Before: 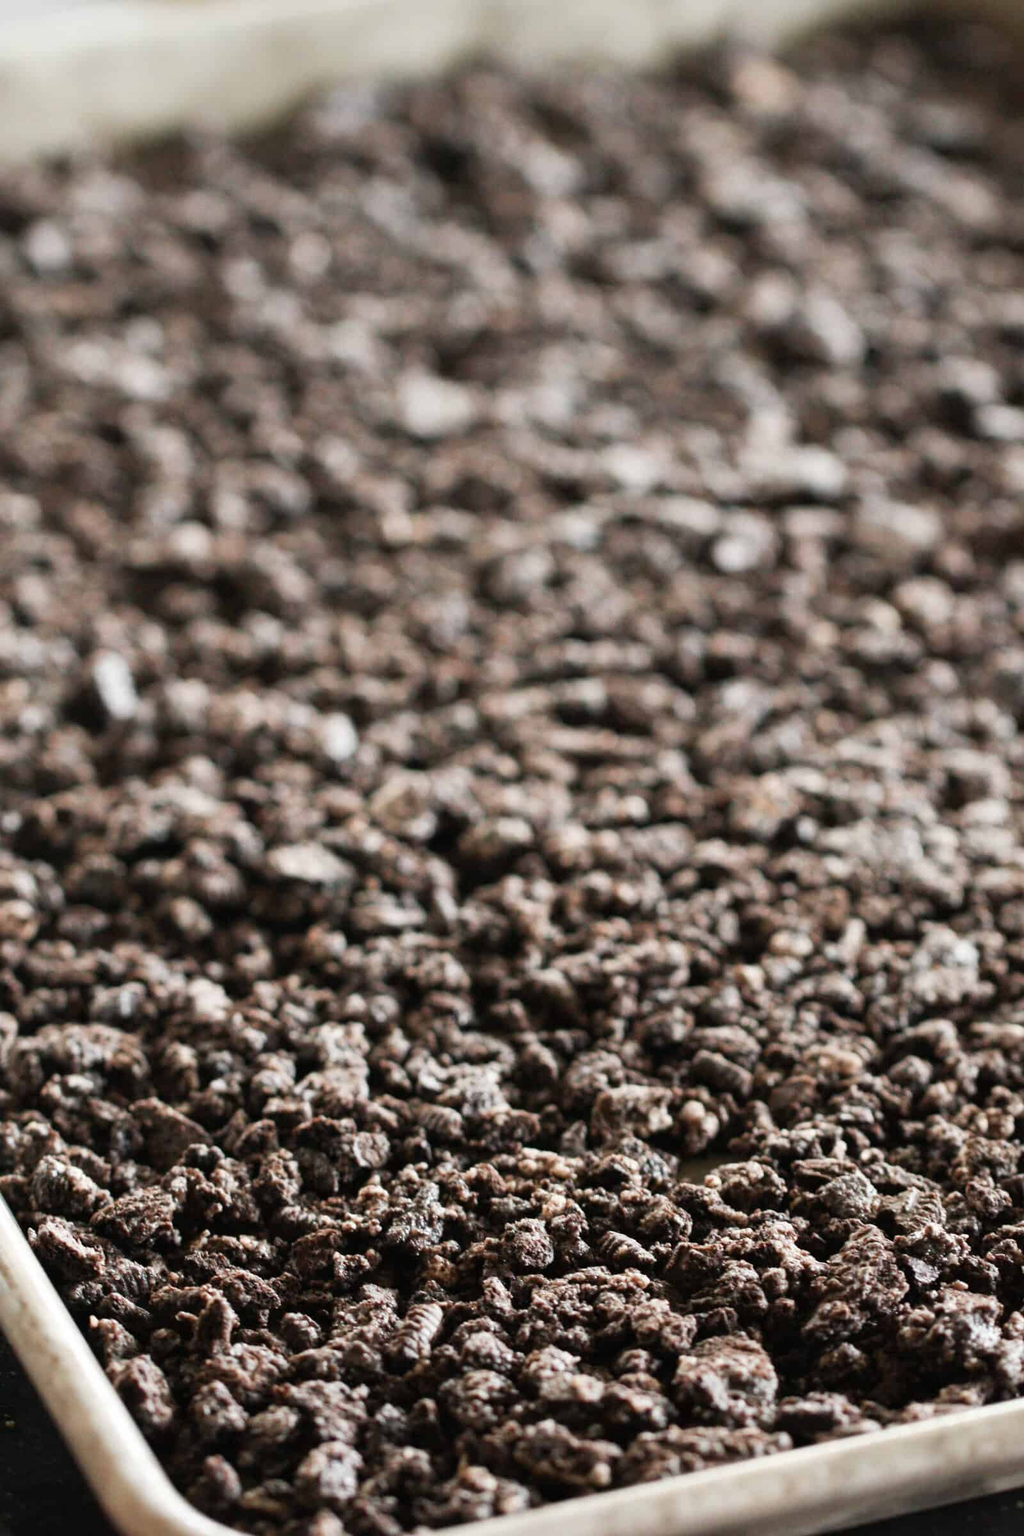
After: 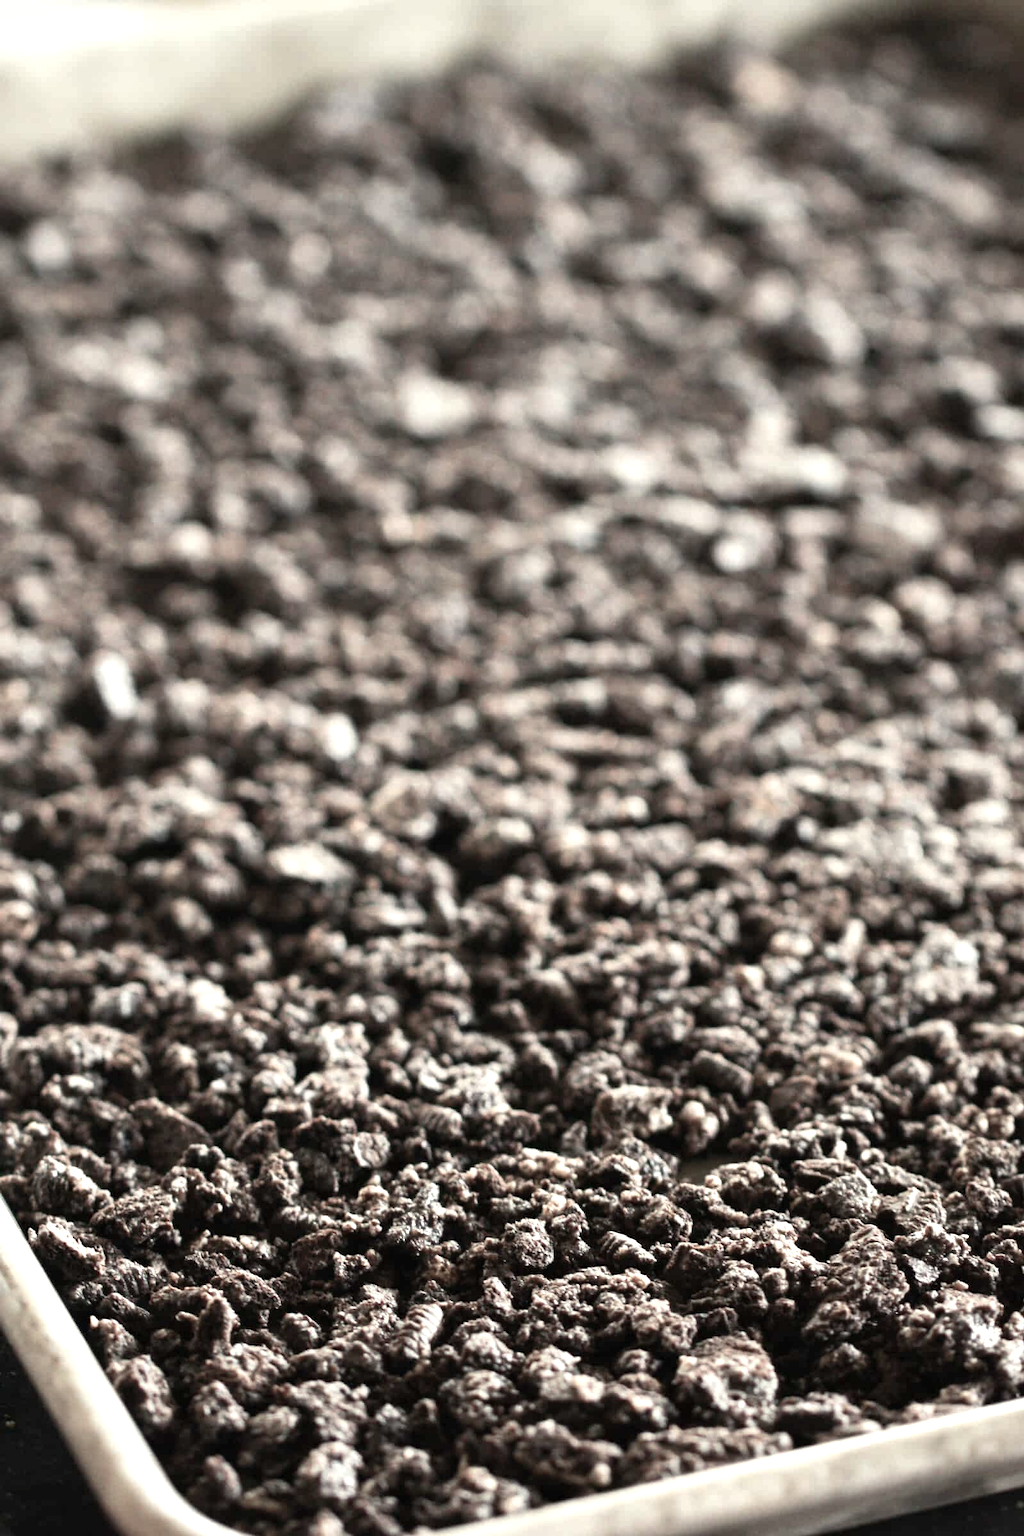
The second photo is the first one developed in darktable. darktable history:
color balance rgb: highlights gain › luminance 5.841%, highlights gain › chroma 2.594%, highlights gain › hue 90.43°, perceptual saturation grading › global saturation -28.741%, perceptual saturation grading › highlights -21.102%, perceptual saturation grading › mid-tones -23.435%, perceptual saturation grading › shadows -23.383%, perceptual brilliance grading › global brilliance 12.237%, global vibrance 20%
